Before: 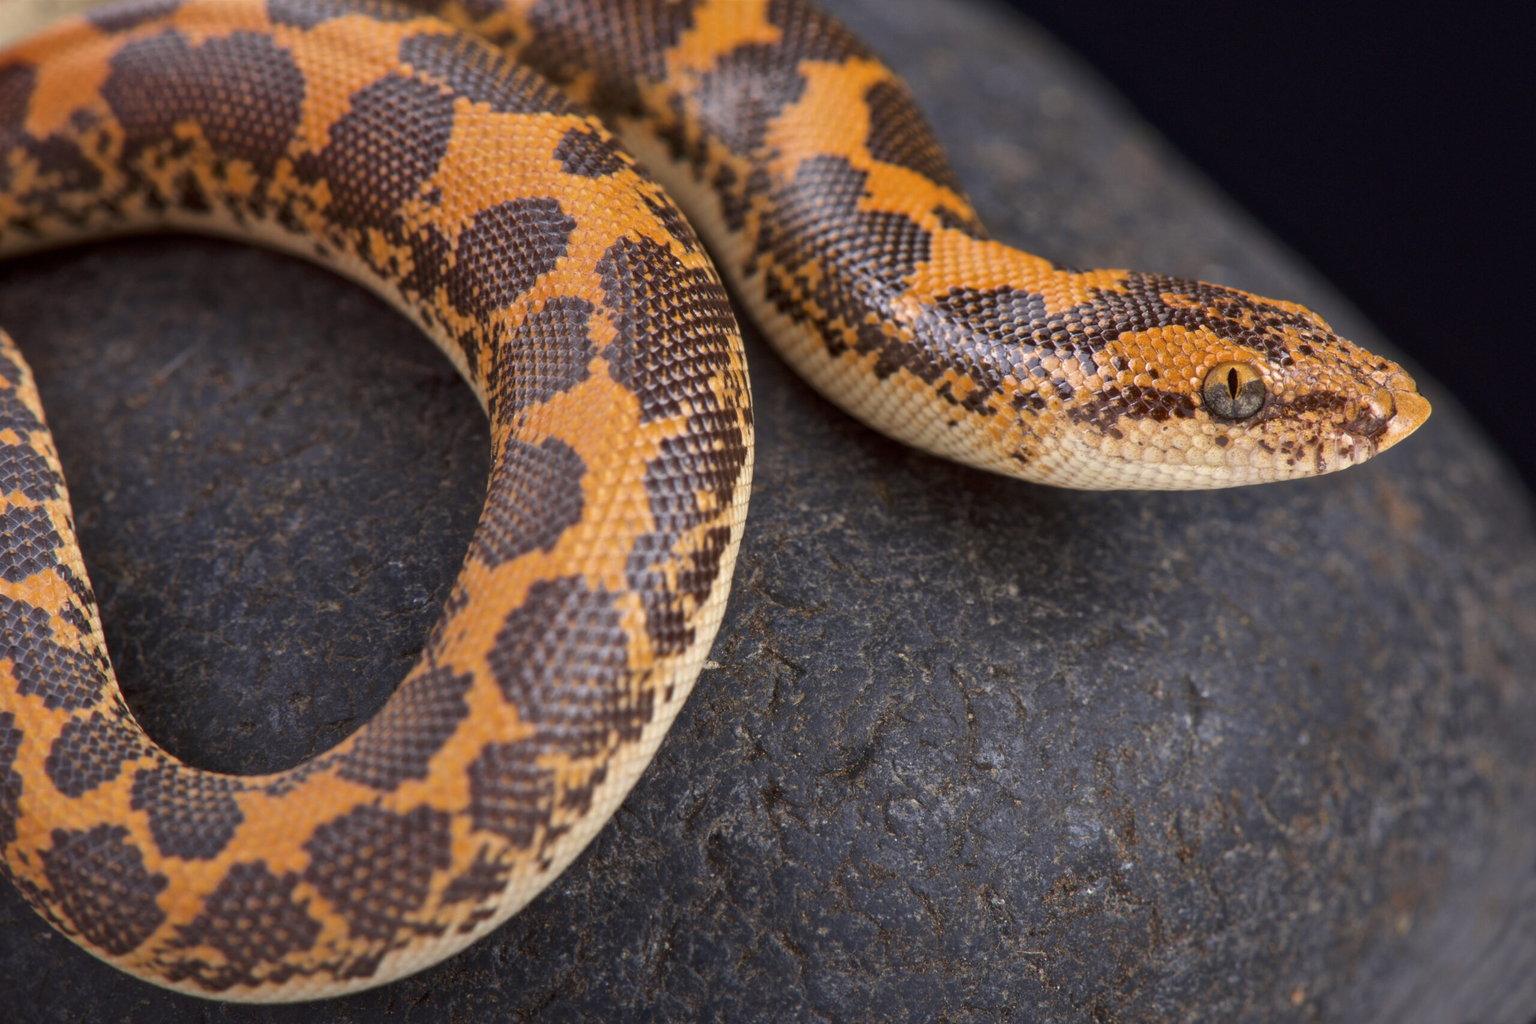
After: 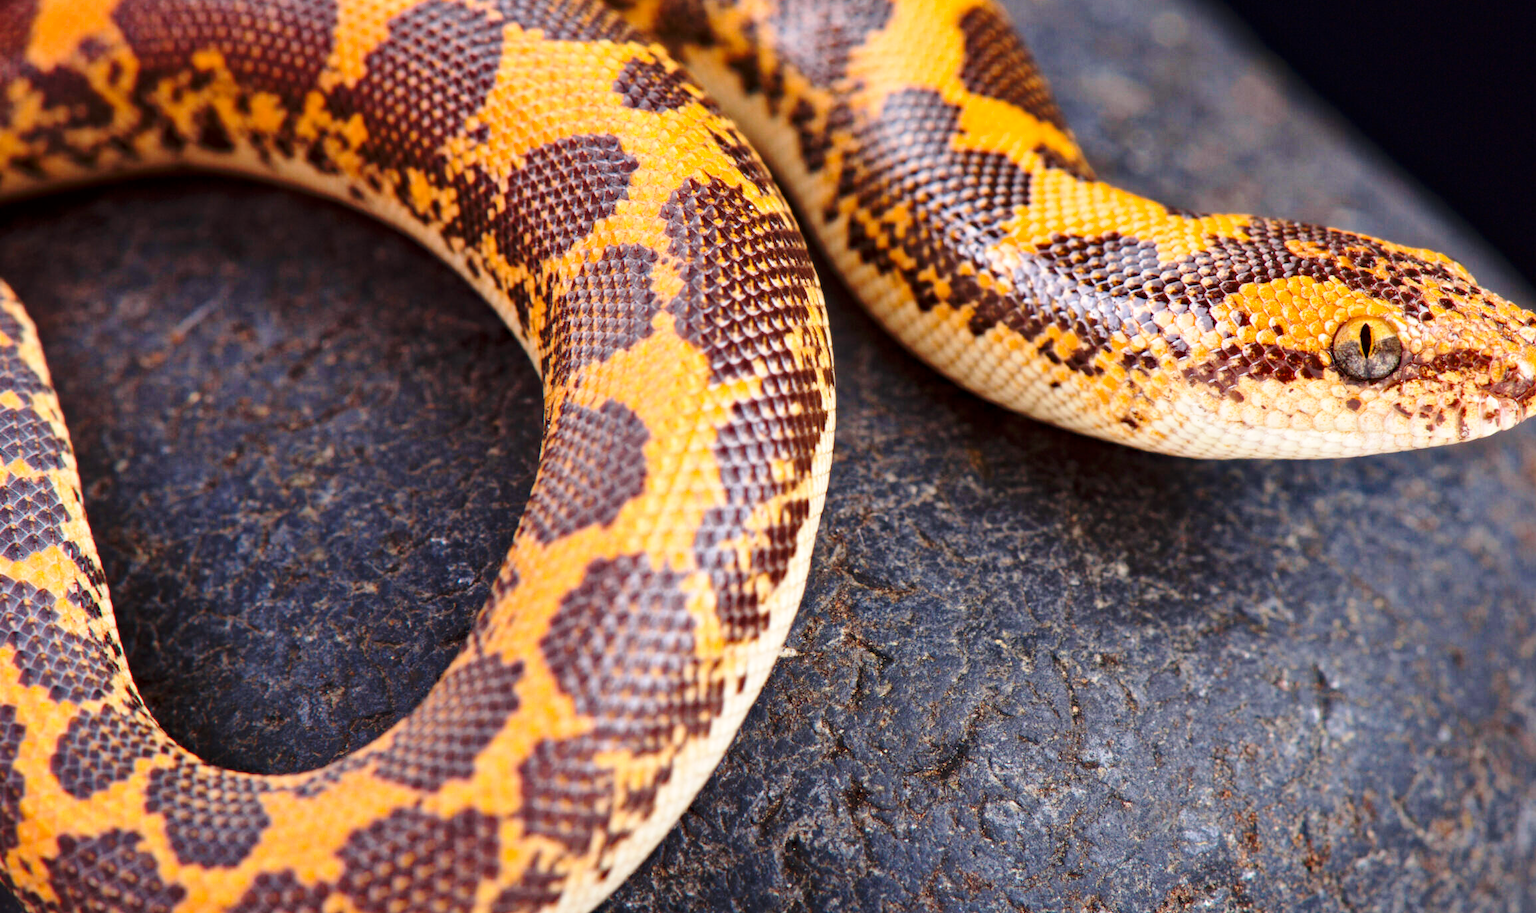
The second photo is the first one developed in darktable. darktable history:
exposure: exposure 0.2 EV, compensate highlight preservation false
crop: top 7.49%, right 9.717%, bottom 11.943%
haze removal: compatibility mode true, adaptive false
base curve: curves: ch0 [(0, 0) (0.028, 0.03) (0.121, 0.232) (0.46, 0.748) (0.859, 0.968) (1, 1)], preserve colors none
